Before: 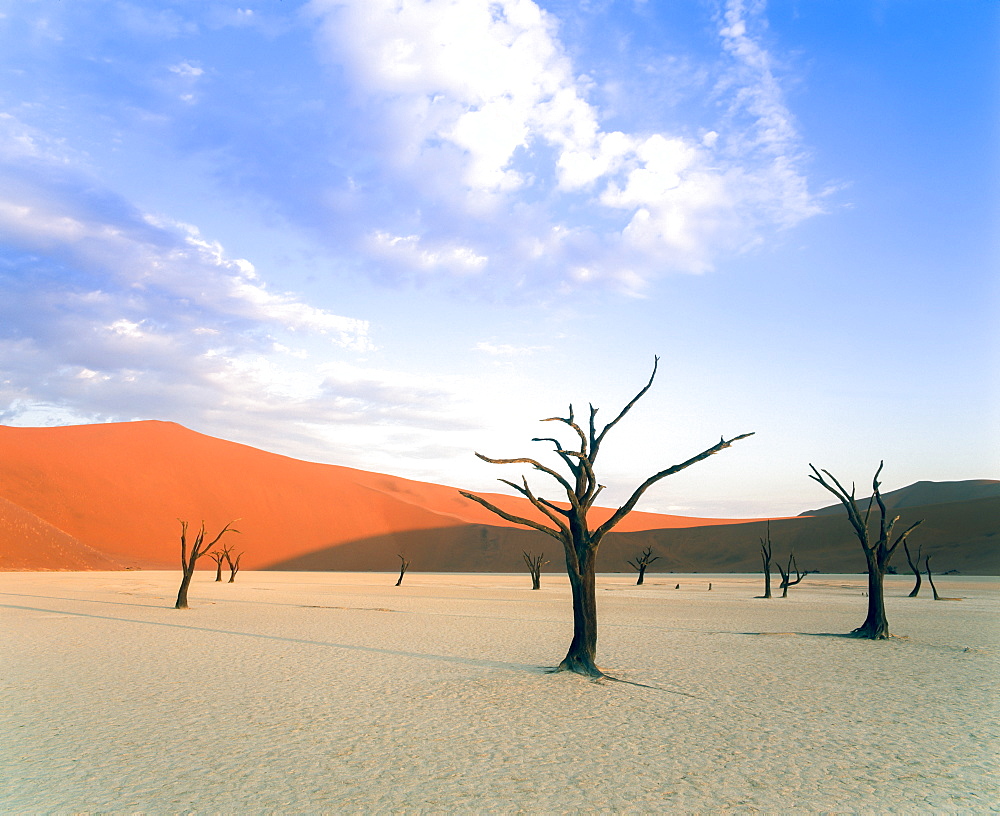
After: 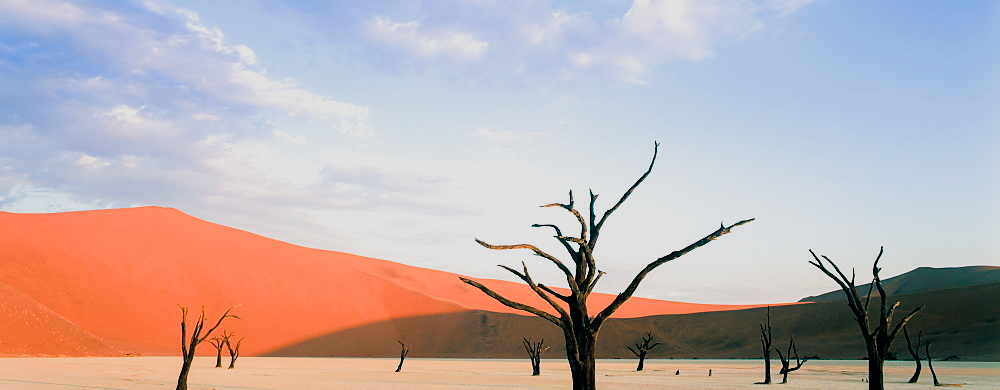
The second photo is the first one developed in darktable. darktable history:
crop and rotate: top 26.253%, bottom 25.851%
filmic rgb: black relative exposure -5.05 EV, white relative exposure 3.97 EV, hardness 2.88, contrast 1.185, highlights saturation mix -31.34%
